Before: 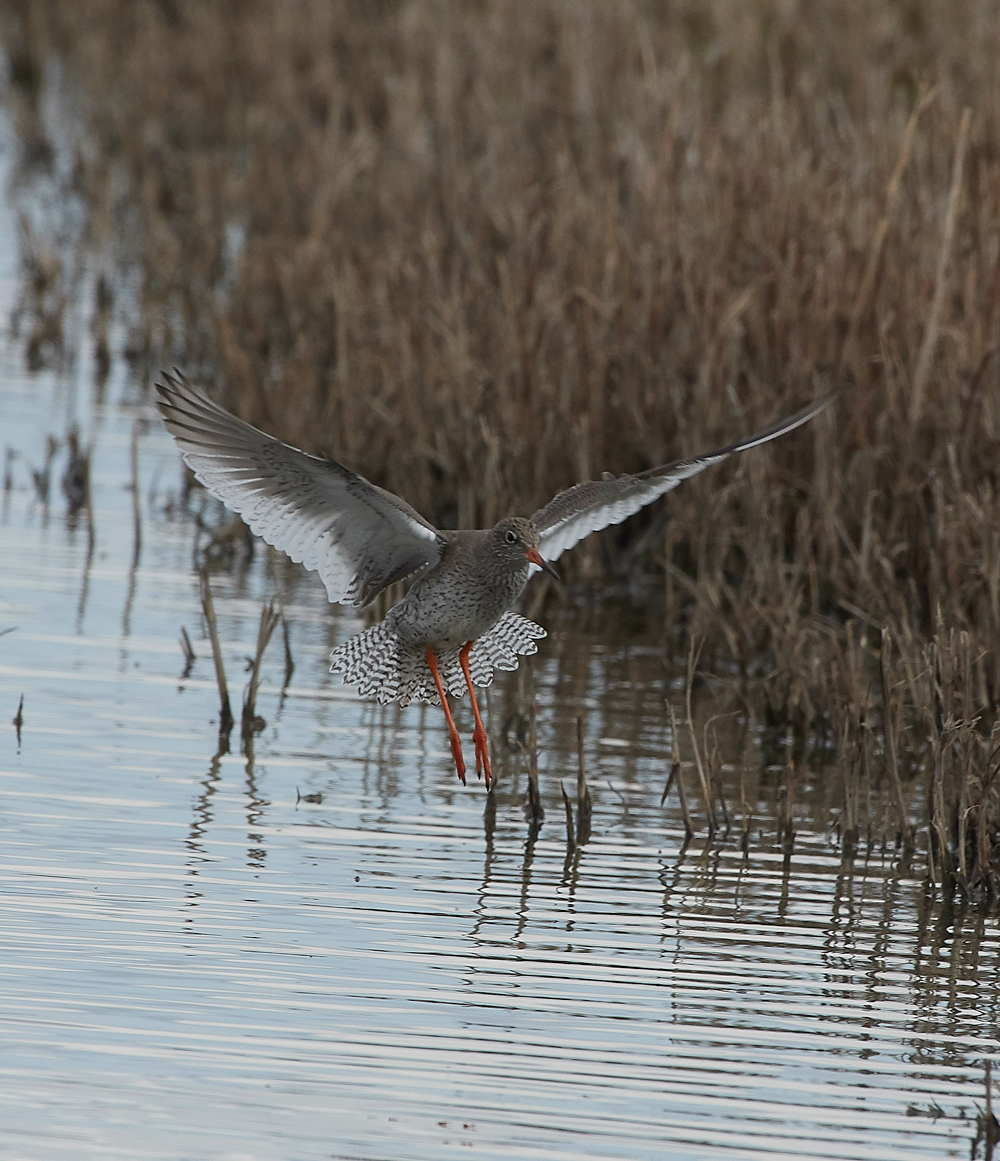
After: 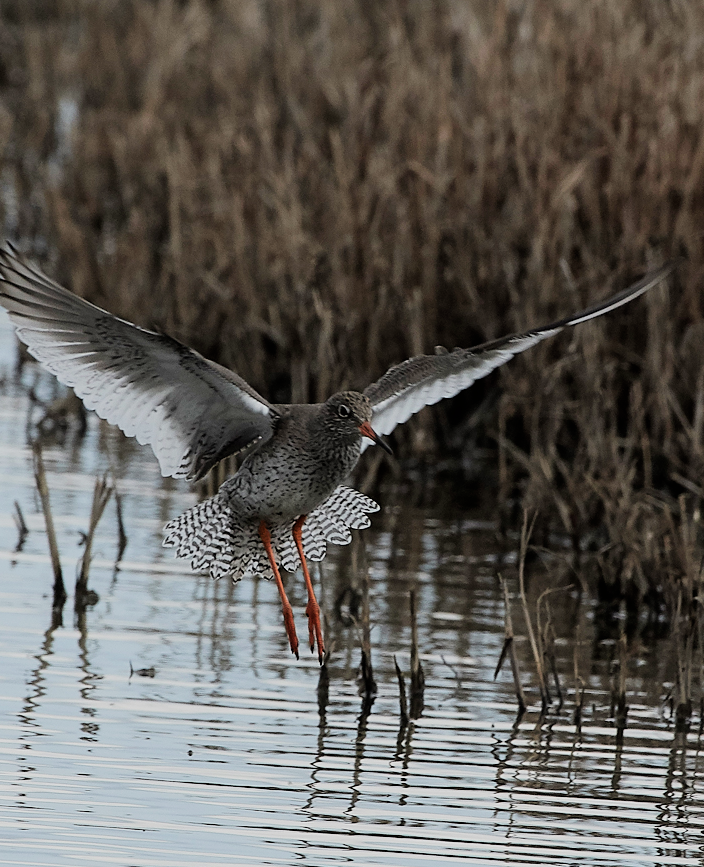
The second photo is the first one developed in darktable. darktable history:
exposure: exposure 0.202 EV, compensate exposure bias true, compensate highlight preservation false
filmic rgb: black relative exposure -5.15 EV, white relative exposure 3.98 EV, threshold 5.95 EV, hardness 2.88, contrast 1.3, highlights saturation mix -29.5%, iterations of high-quality reconstruction 10, enable highlight reconstruction true
crop and rotate: left 16.713%, top 10.892%, right 12.828%, bottom 14.393%
